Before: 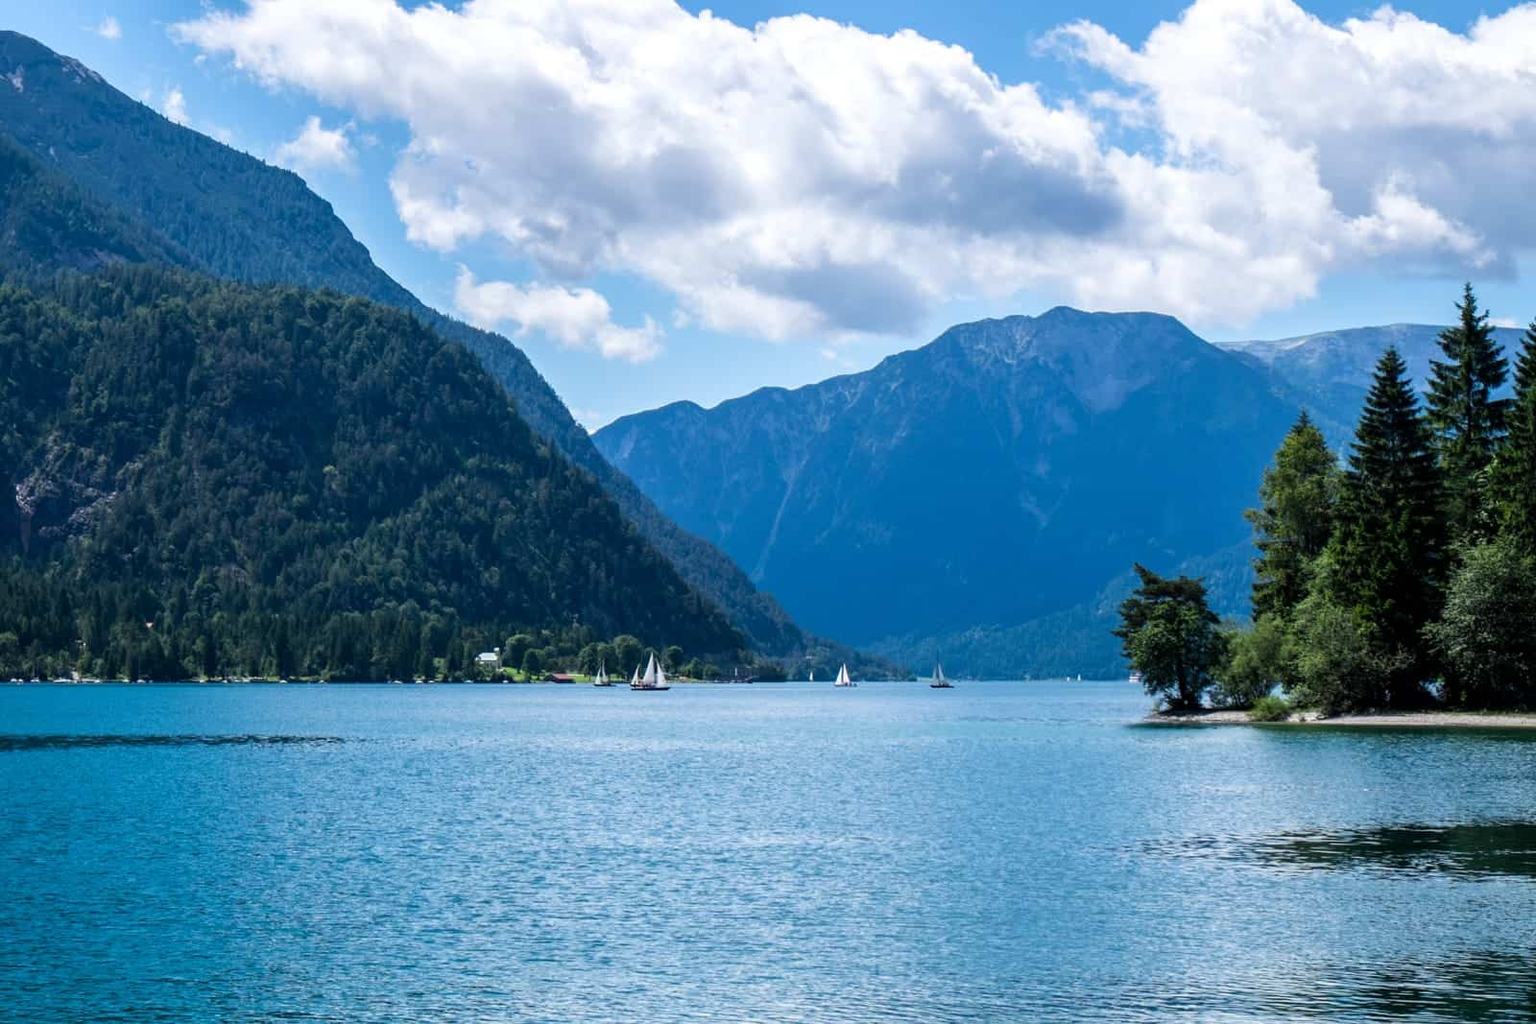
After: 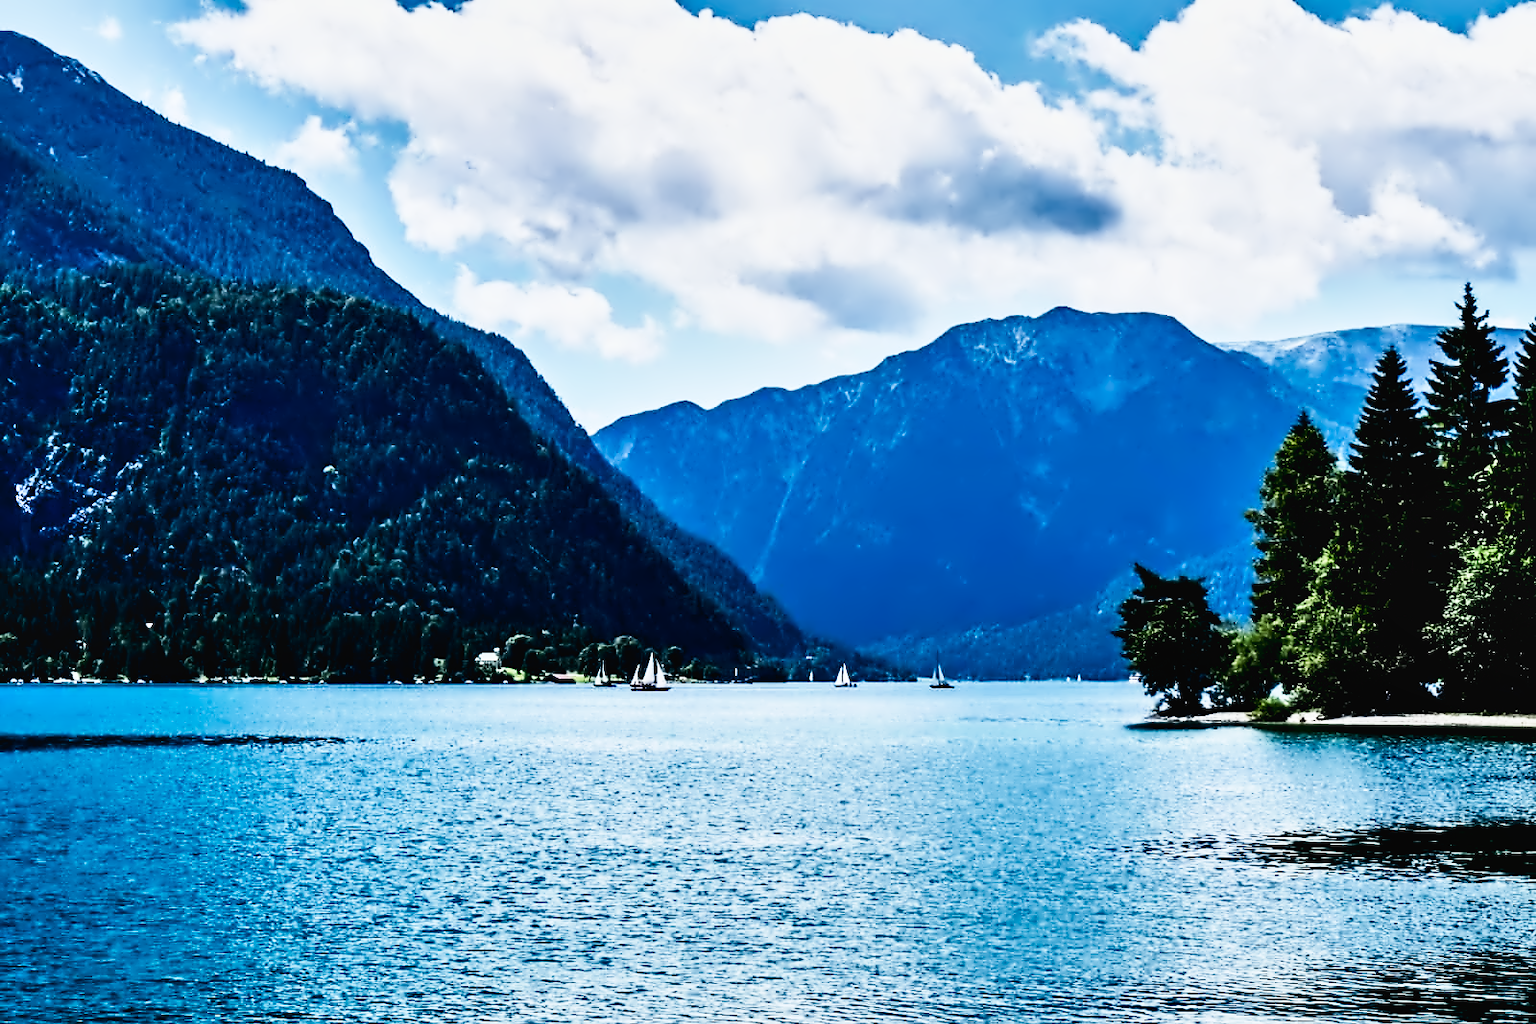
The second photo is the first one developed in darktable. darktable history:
shadows and highlights: low approximation 0.01, soften with gaussian
contrast equalizer: octaves 7, y [[0.5, 0.542, 0.583, 0.625, 0.667, 0.708], [0.5 ×6], [0.5 ×6], [0, 0.033, 0.067, 0.1, 0.133, 0.167], [0, 0.05, 0.1, 0.15, 0.2, 0.25]]
filmic rgb: black relative exposure -5.02 EV, white relative exposure 3.95 EV, threshold 5.95 EV, hardness 2.89, contrast 1.299, color science v6 (2022), enable highlight reconstruction true
tone curve: curves: ch0 [(0, 0.017) (0.259, 0.344) (0.593, 0.778) (0.786, 0.931) (1, 0.999)]; ch1 [(0, 0) (0.405, 0.387) (0.442, 0.47) (0.492, 0.5) (0.511, 0.503) (0.548, 0.596) (0.7, 0.795) (1, 1)]; ch2 [(0, 0) (0.411, 0.433) (0.5, 0.504) (0.535, 0.581) (1, 1)], preserve colors none
contrast brightness saturation: contrast 0.242, brightness -0.234, saturation 0.136
